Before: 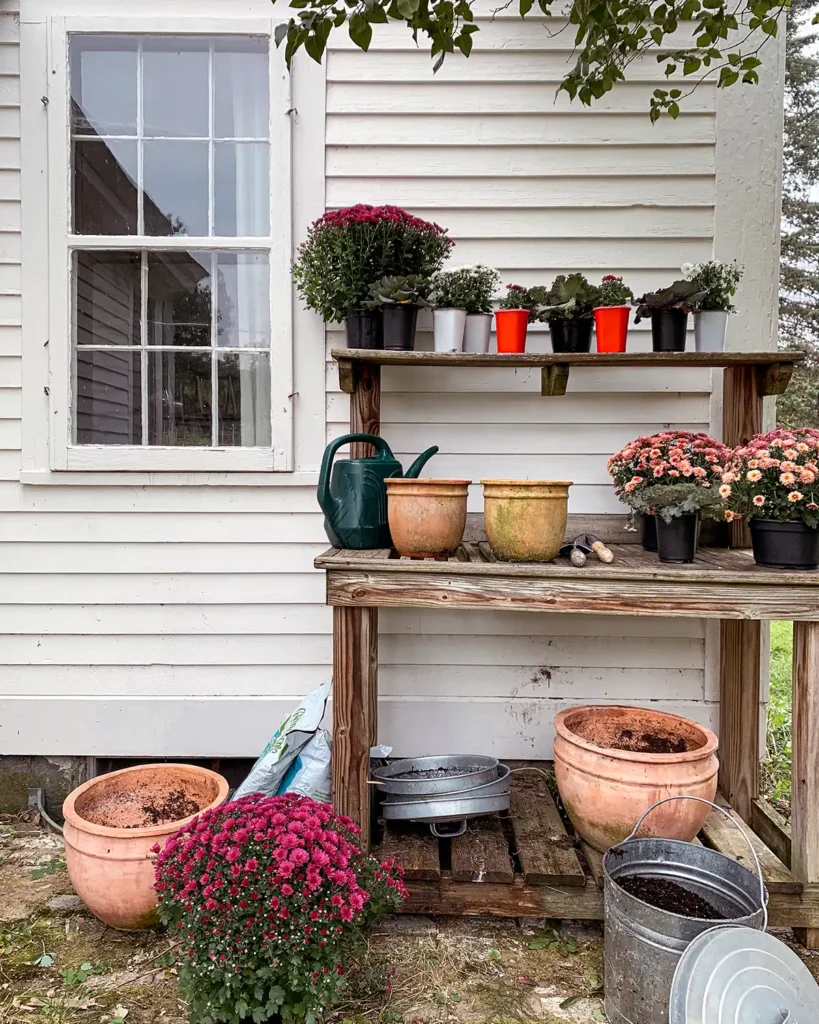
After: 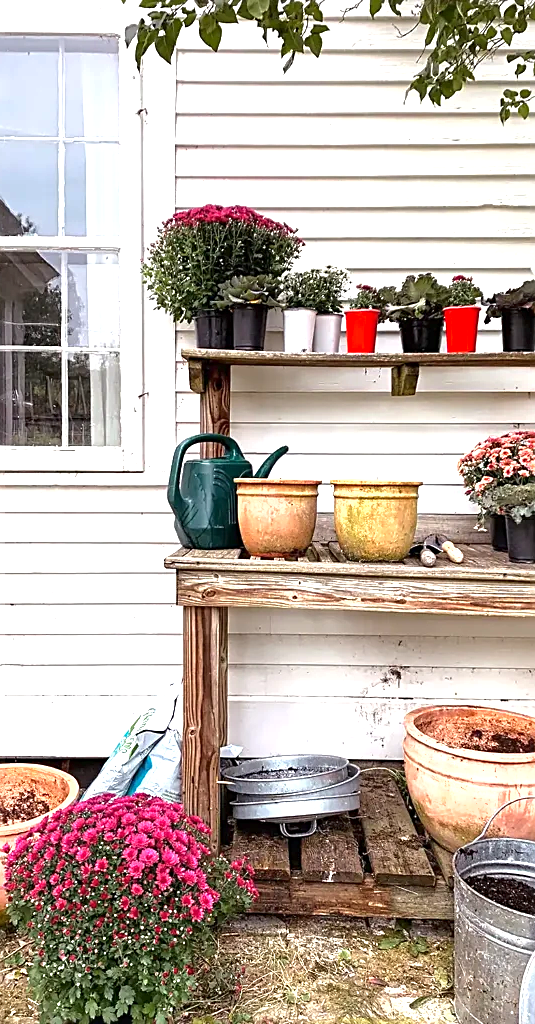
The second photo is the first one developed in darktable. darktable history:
exposure: black level correction 0, exposure 1.2 EV, compensate highlight preservation false
sharpen: on, module defaults
shadows and highlights: shadows -20.25, white point adjustment -1.96, highlights -34.89
crop and rotate: left 18.39%, right 16.194%
